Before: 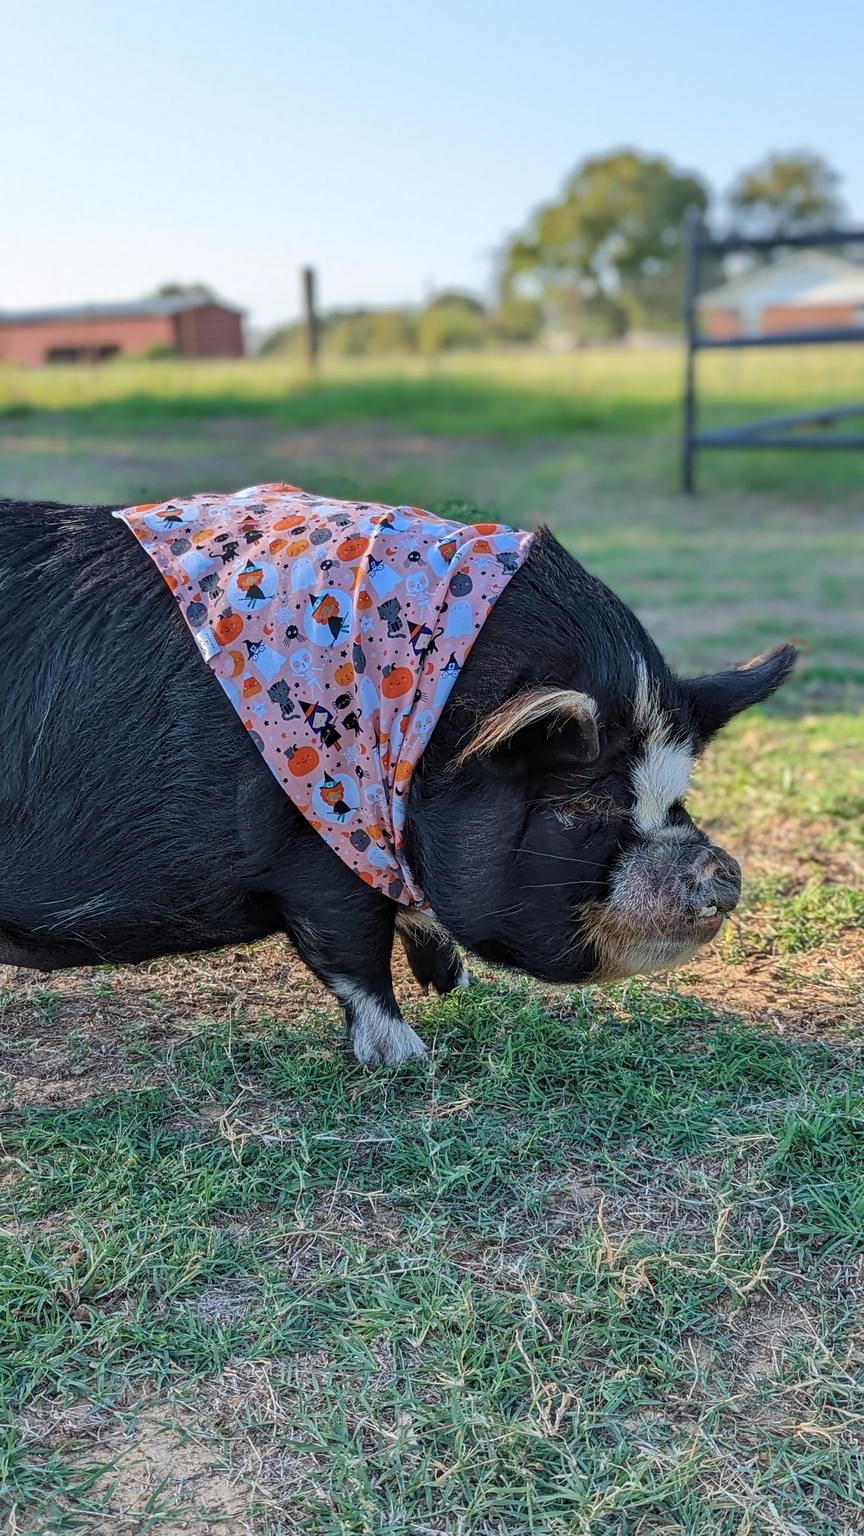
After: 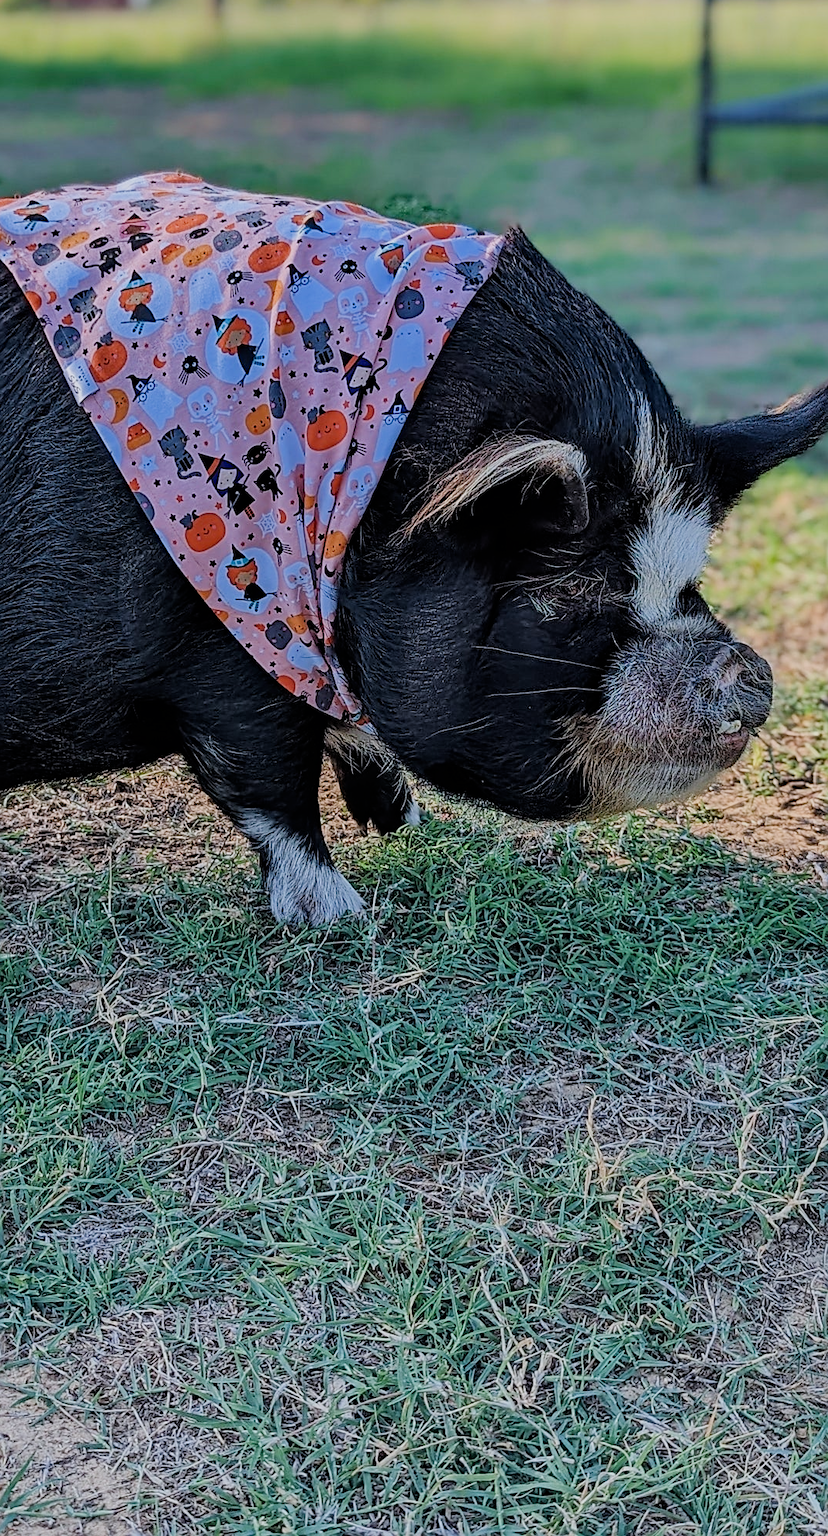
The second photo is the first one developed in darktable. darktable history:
shadows and highlights: shadows -10, white point adjustment 1.5, highlights 10
crop: left 16.871%, top 22.857%, right 9.116%
sharpen: on, module defaults
haze removal: compatibility mode true, adaptive false
color calibration: illuminant as shot in camera, x 0.358, y 0.373, temperature 4628.91 K
filmic rgb: black relative exposure -7.32 EV, white relative exposure 5.09 EV, hardness 3.2
